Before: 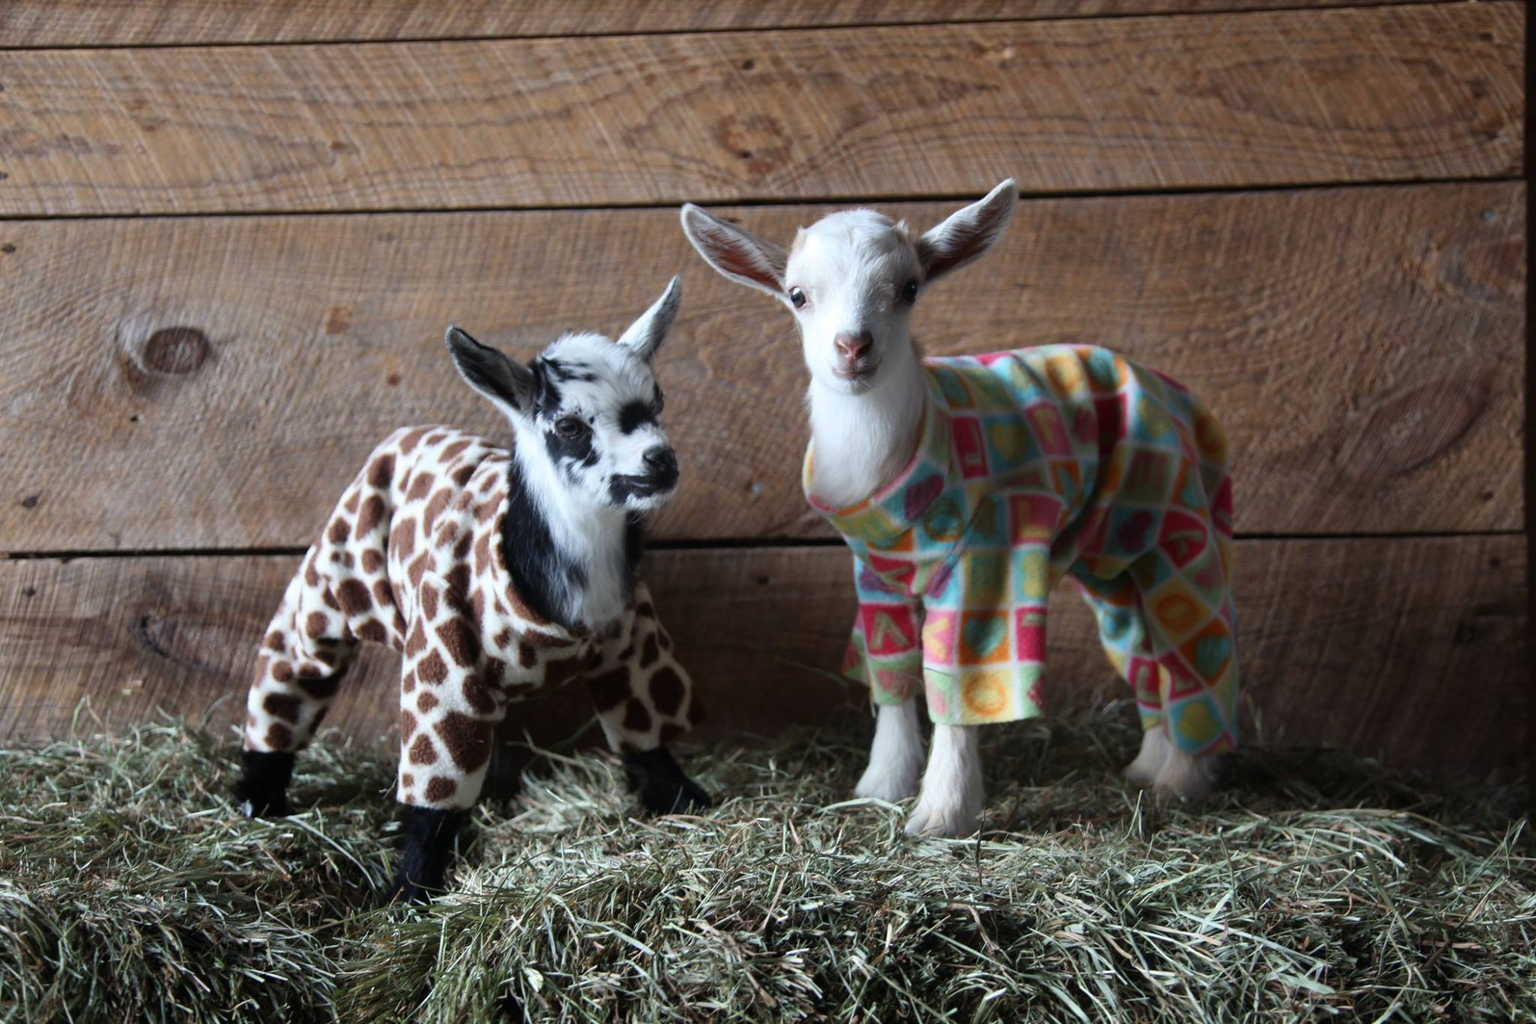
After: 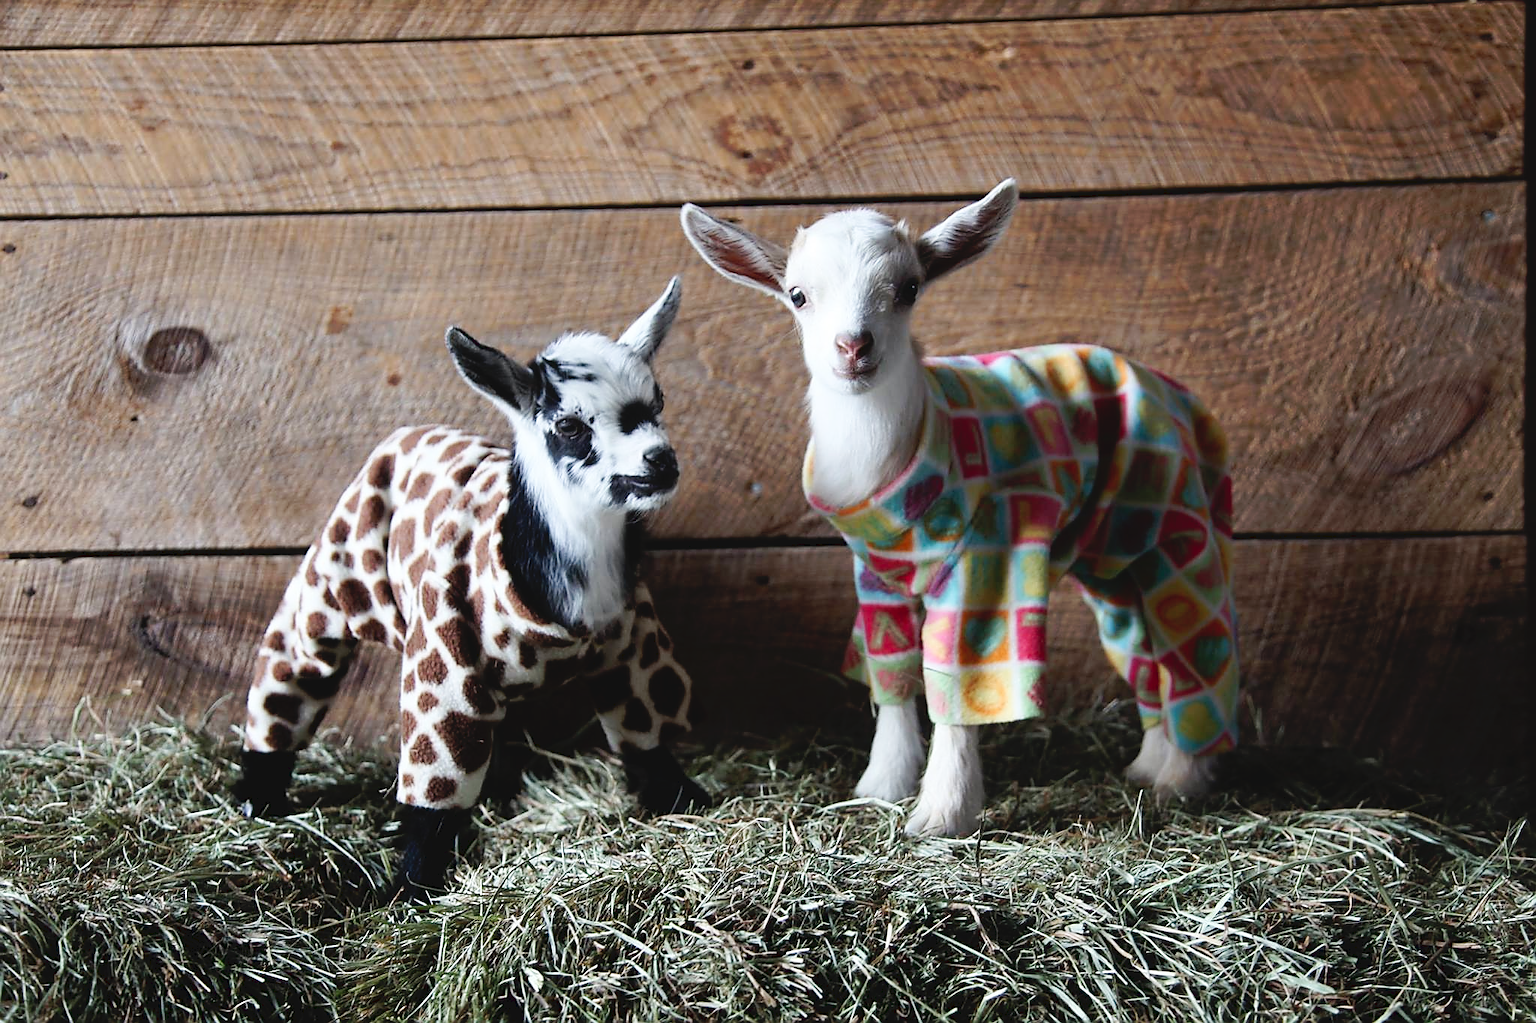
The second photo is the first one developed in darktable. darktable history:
sharpen: radius 1.383, amount 1.255, threshold 0.688
contrast brightness saturation: saturation -0.052
tone curve: curves: ch0 [(0, 0) (0.003, 0.047) (0.011, 0.051) (0.025, 0.051) (0.044, 0.057) (0.069, 0.068) (0.1, 0.076) (0.136, 0.108) (0.177, 0.166) (0.224, 0.229) (0.277, 0.299) (0.335, 0.364) (0.399, 0.46) (0.468, 0.553) (0.543, 0.639) (0.623, 0.724) (0.709, 0.808) (0.801, 0.886) (0.898, 0.954) (1, 1)], preserve colors none
